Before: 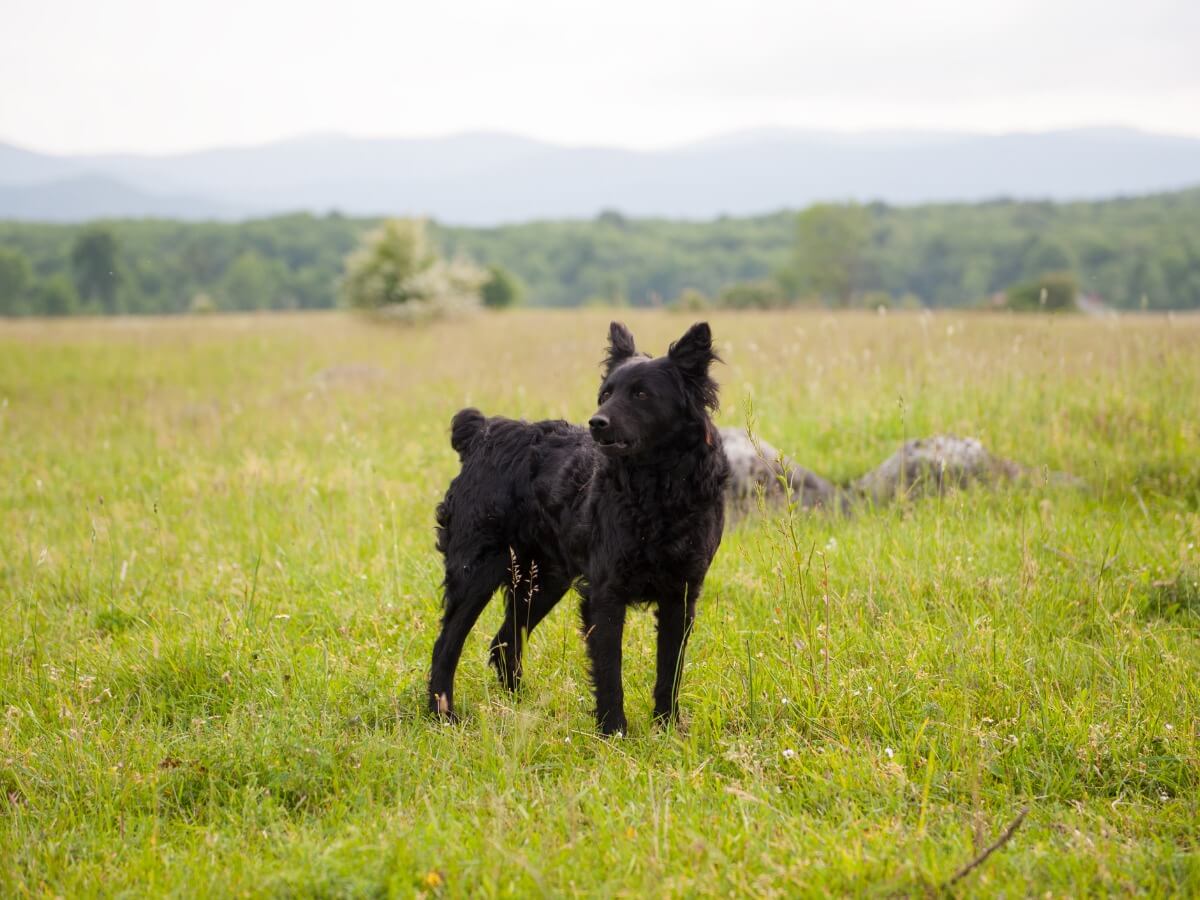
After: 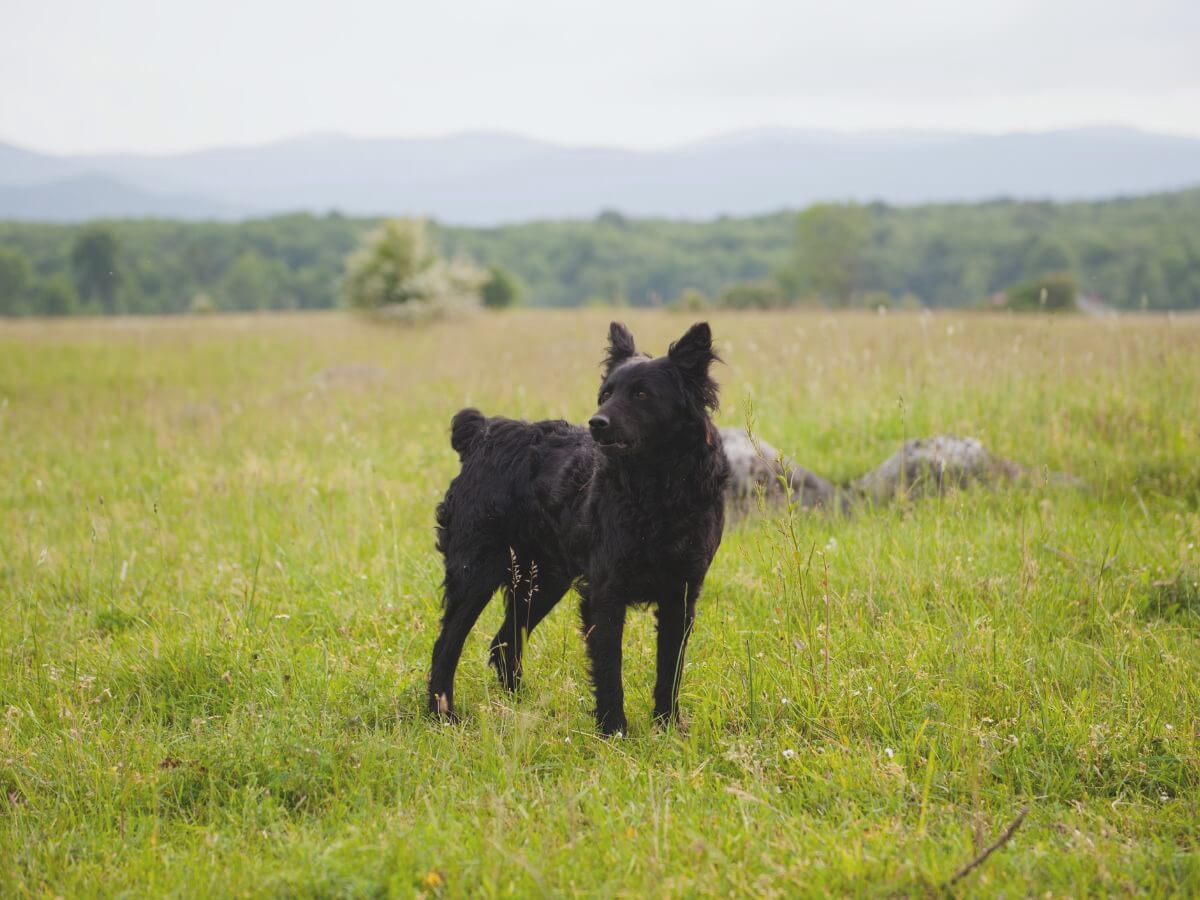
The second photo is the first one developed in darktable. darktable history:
white balance: red 0.986, blue 1.01
exposure: black level correction -0.014, exposure -0.193 EV, compensate highlight preservation false
